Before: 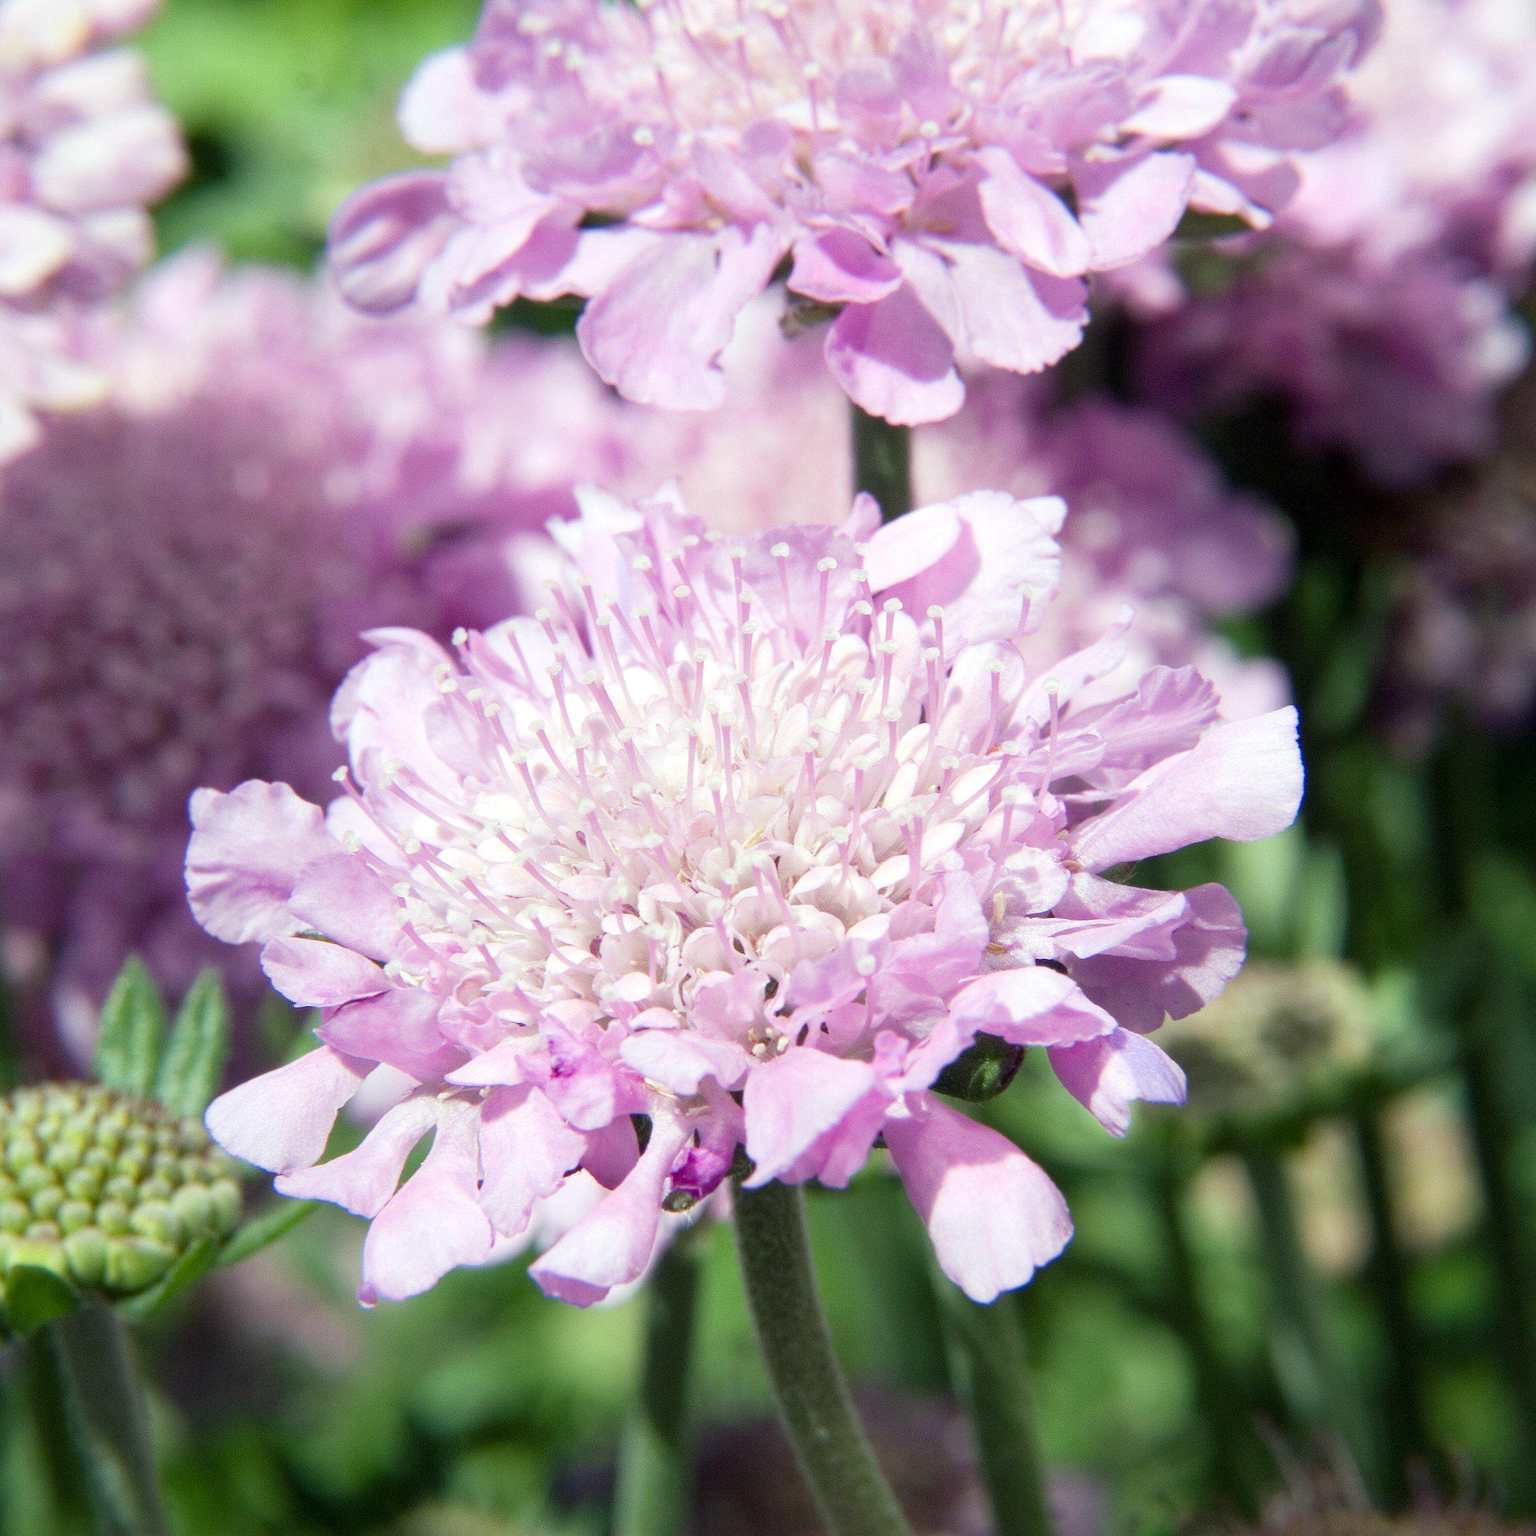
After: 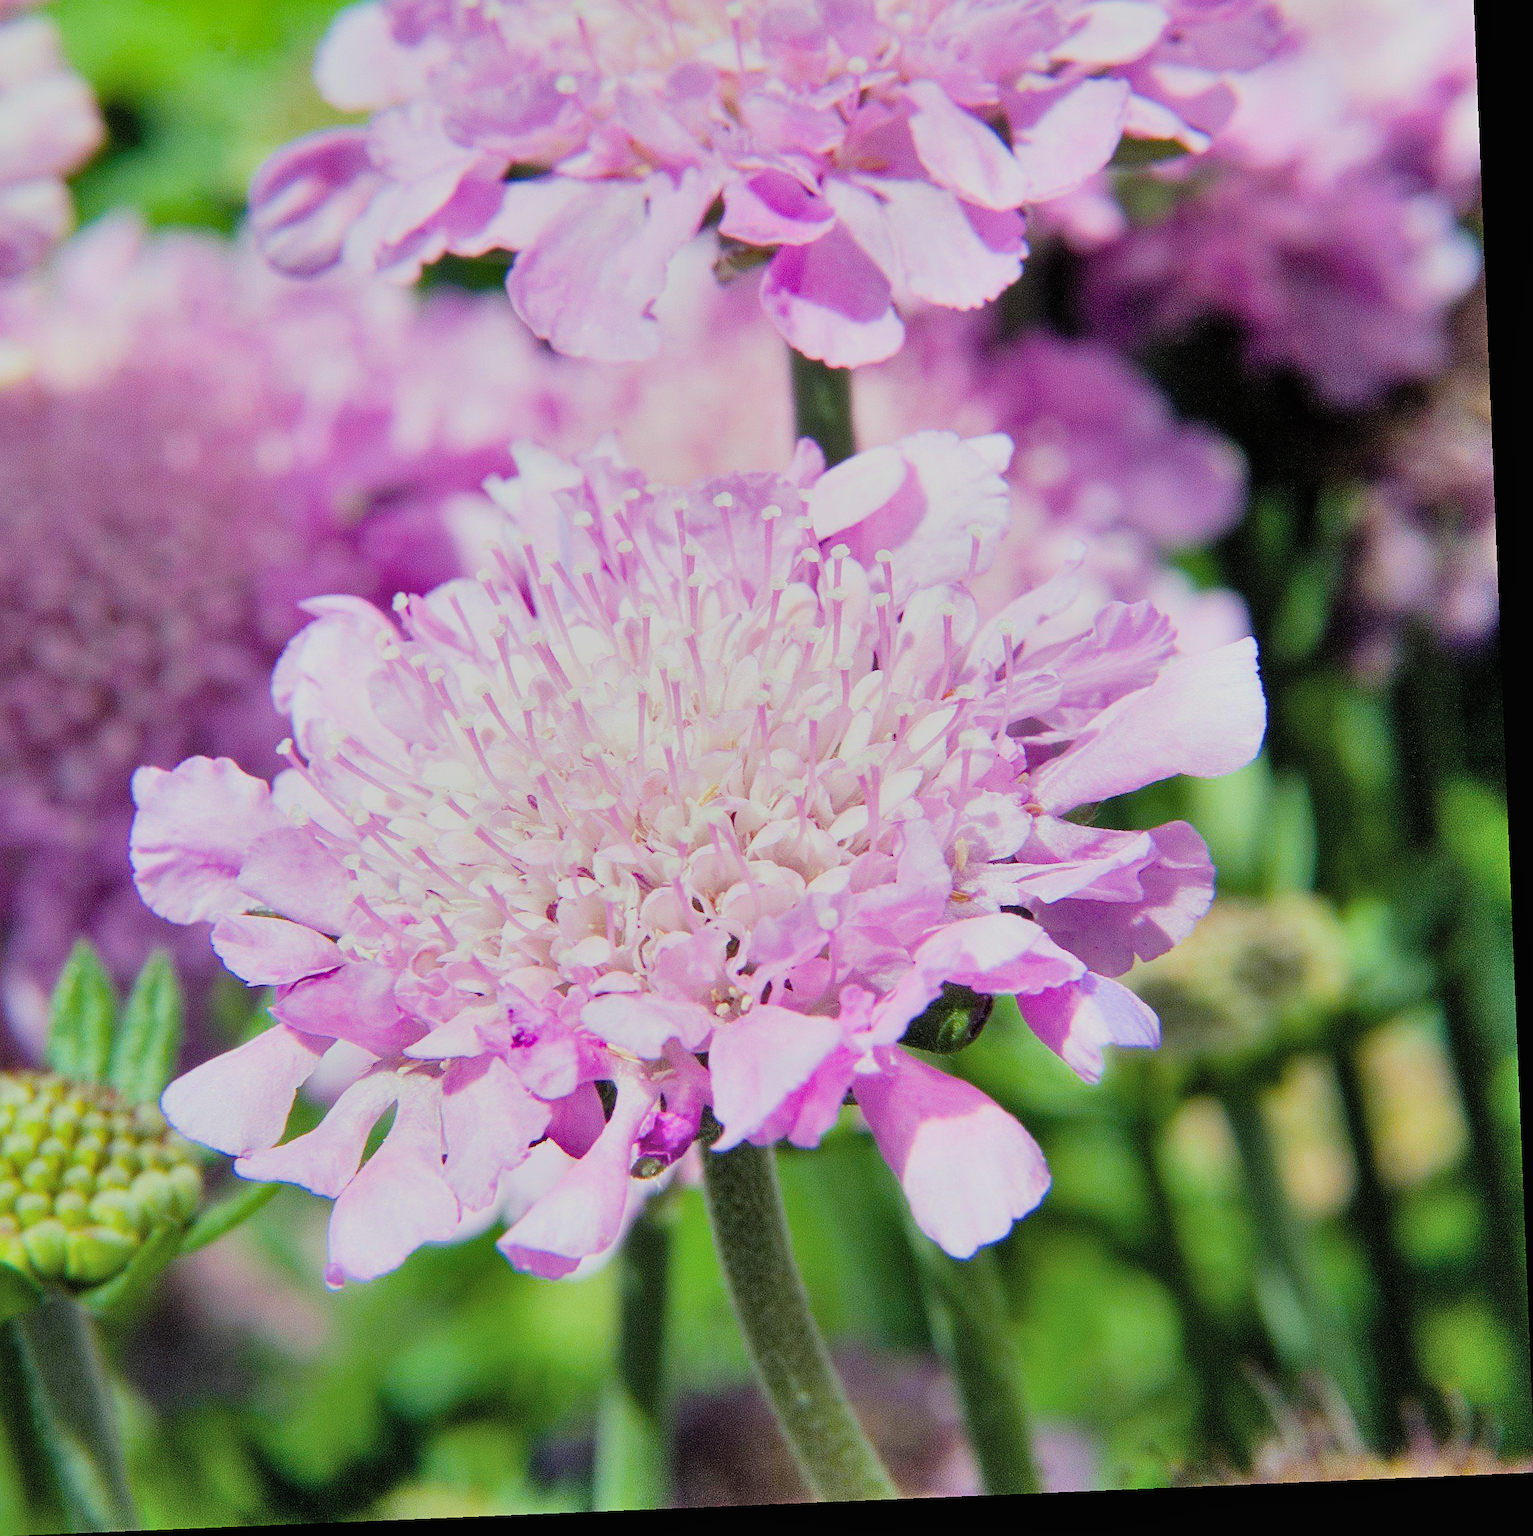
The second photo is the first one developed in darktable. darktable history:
shadows and highlights: soften with gaussian
crop and rotate: angle 2.39°, left 5.852%, top 5.702%
filmic rgb: black relative exposure -16 EV, white relative exposure 6.9 EV, hardness 4.71
sharpen: on, module defaults
color balance rgb: linear chroma grading › shadows -2.449%, linear chroma grading › highlights -13.917%, linear chroma grading › global chroma -9.561%, linear chroma grading › mid-tones -10.207%, perceptual saturation grading › global saturation 64.526%, perceptual saturation grading › highlights 49.565%, perceptual saturation grading › shadows 29.471%, perceptual brilliance grading › global brilliance 2.875%
exposure: exposure -0.108 EV, compensate exposure bias true, compensate highlight preservation false
contrast brightness saturation: brightness 0.147
